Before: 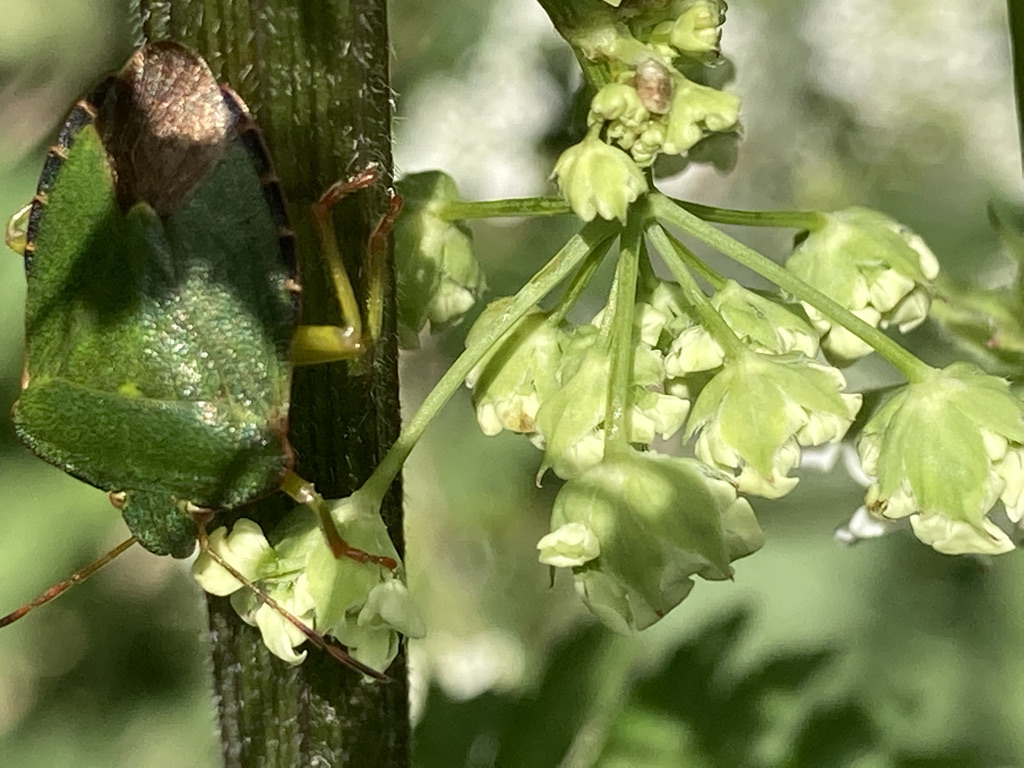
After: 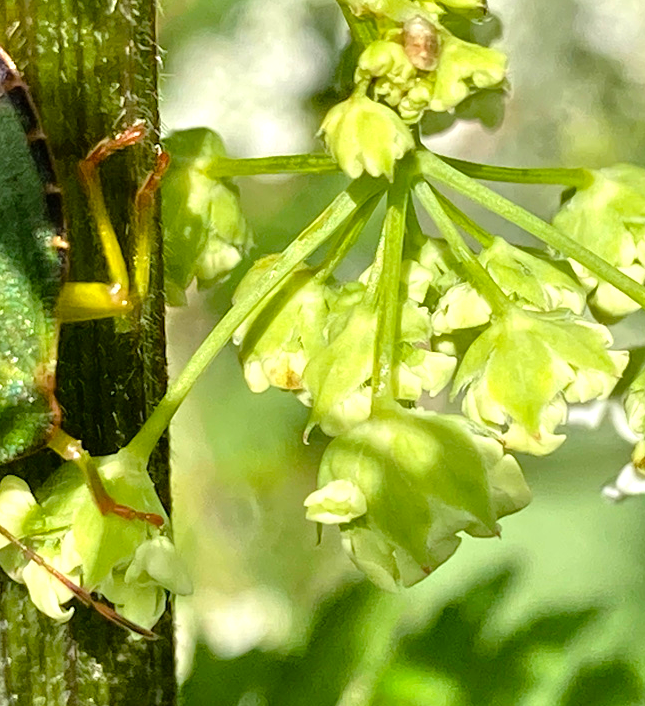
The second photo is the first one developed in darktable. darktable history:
exposure: compensate highlight preservation false
crop and rotate: left 22.787%, top 5.644%, right 14.192%, bottom 2.332%
shadows and highlights: radius 46.58, white point adjustment 6.63, compress 79.38%, soften with gaussian
tone equalizer: -7 EV 0.151 EV, -6 EV 0.611 EV, -5 EV 1.15 EV, -4 EV 1.36 EV, -3 EV 1.16 EV, -2 EV 0.6 EV, -1 EV 0.146 EV, mask exposure compensation -0.495 EV
color balance rgb: global offset › hue 169.5°, linear chroma grading › global chroma 23.003%, perceptual saturation grading › global saturation 0.507%, global vibrance 9.253%
